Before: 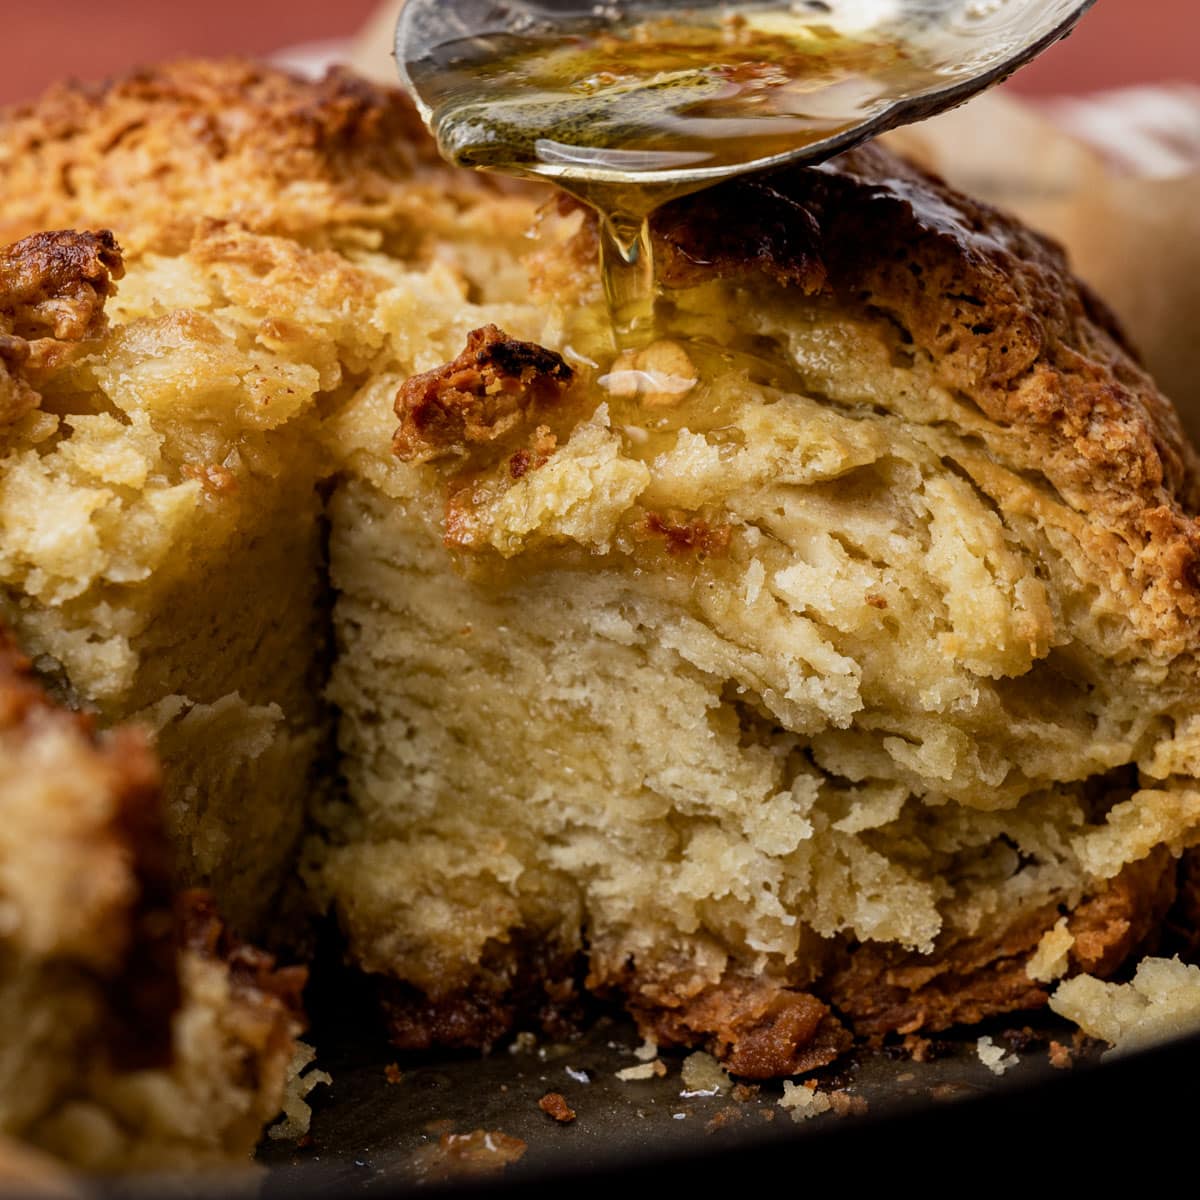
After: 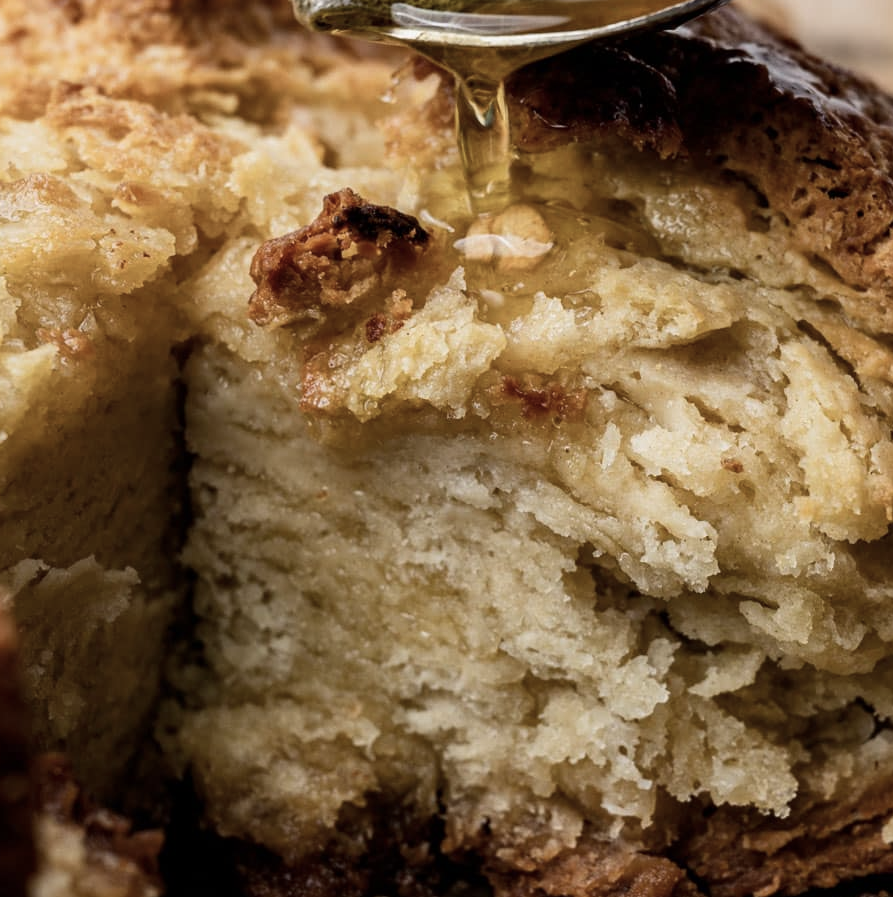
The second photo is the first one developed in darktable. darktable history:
contrast brightness saturation: contrast 0.1, saturation -0.288
crop and rotate: left 12.005%, top 11.372%, right 13.545%, bottom 13.826%
